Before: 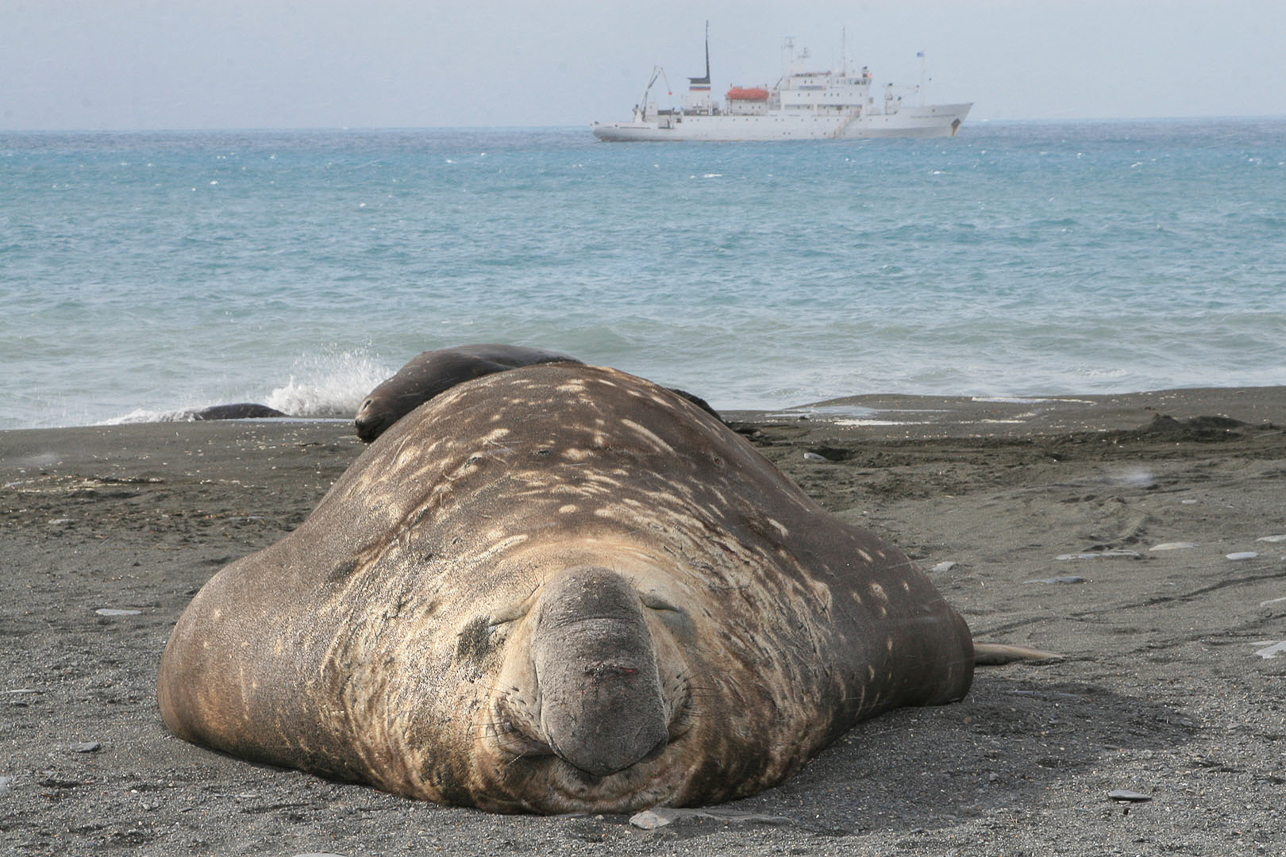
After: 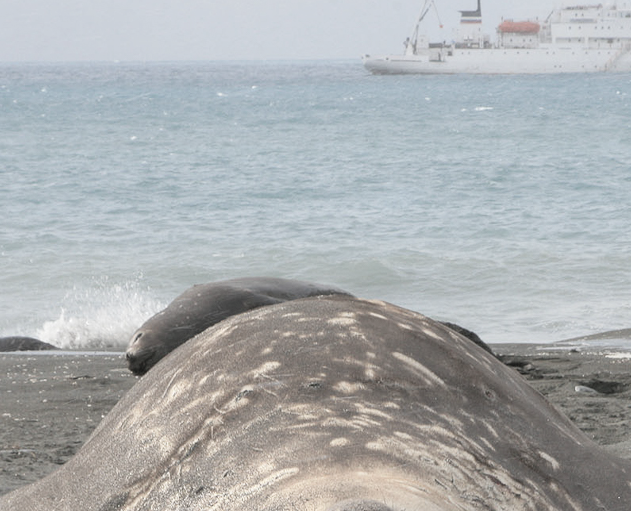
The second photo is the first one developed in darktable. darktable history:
crop: left 17.819%, top 7.885%, right 33.037%, bottom 32.434%
contrast brightness saturation: brightness 0.188, saturation -0.493
